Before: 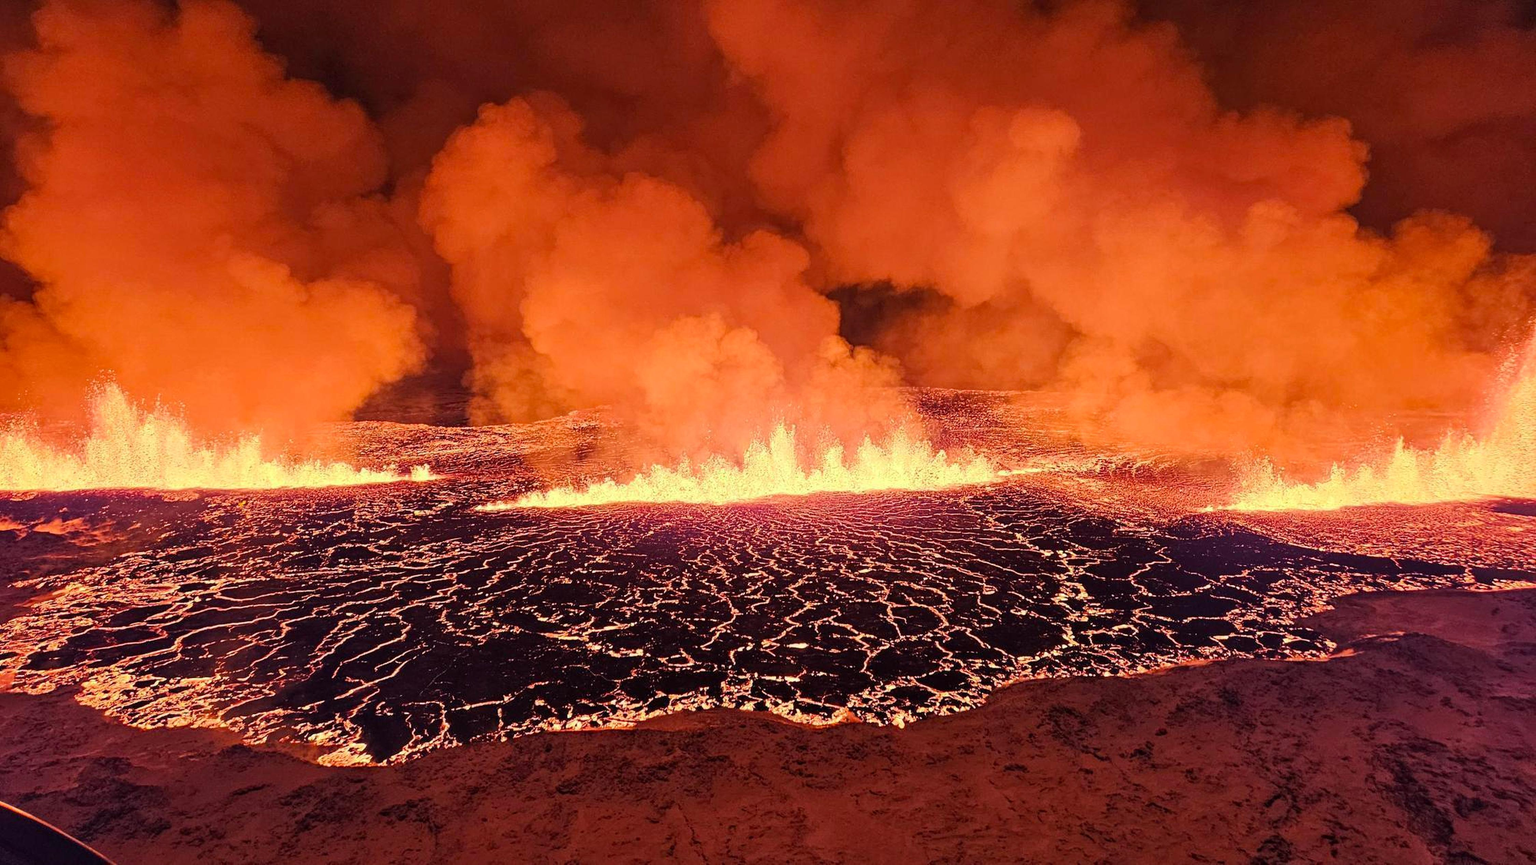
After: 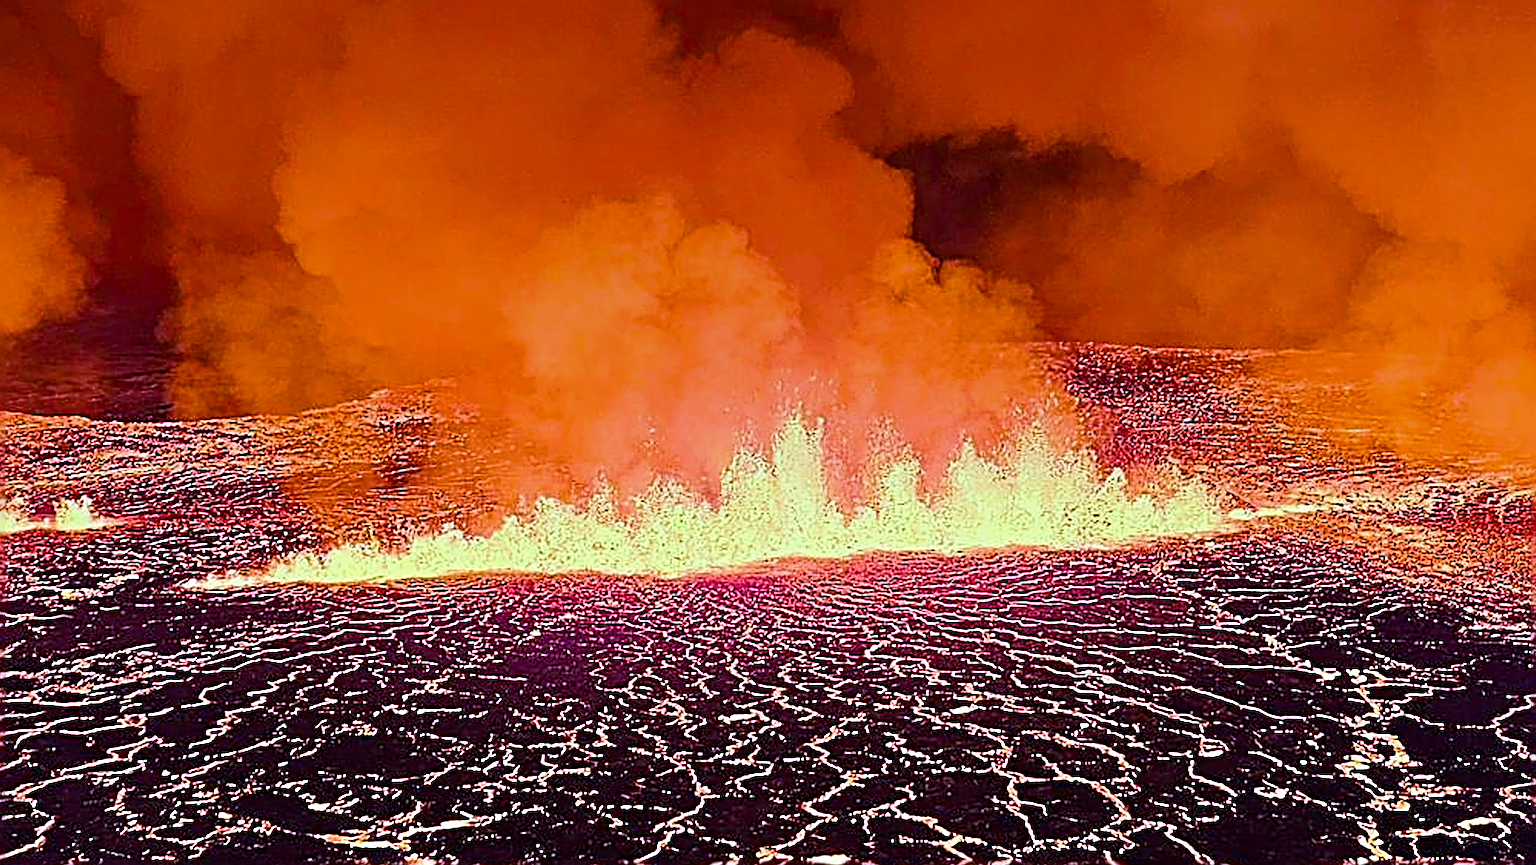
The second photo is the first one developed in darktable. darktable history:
crop: left 25%, top 25%, right 25%, bottom 25%
exposure: black level correction 0.001, exposure 0.191 EV, compensate highlight preservation false
white balance: red 0.948, green 1.02, blue 1.176
color balance rgb: perceptual saturation grading › global saturation 30%, global vibrance 20%
sharpen: radius 3.158, amount 1.731
graduated density: hue 238.83°, saturation 50%
